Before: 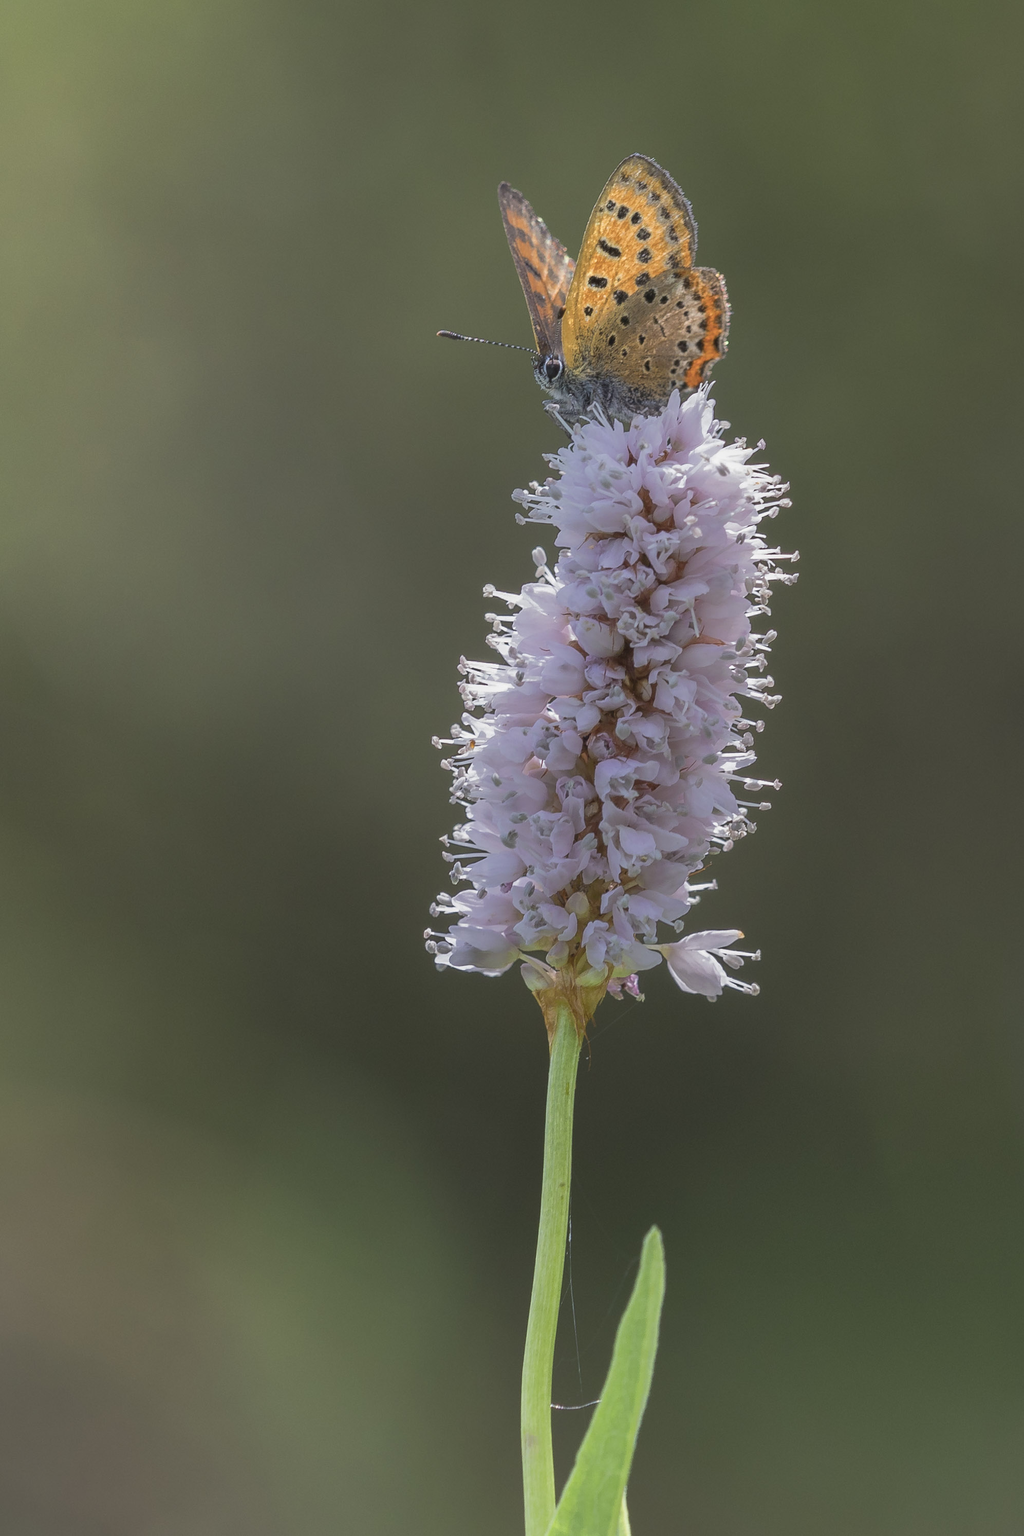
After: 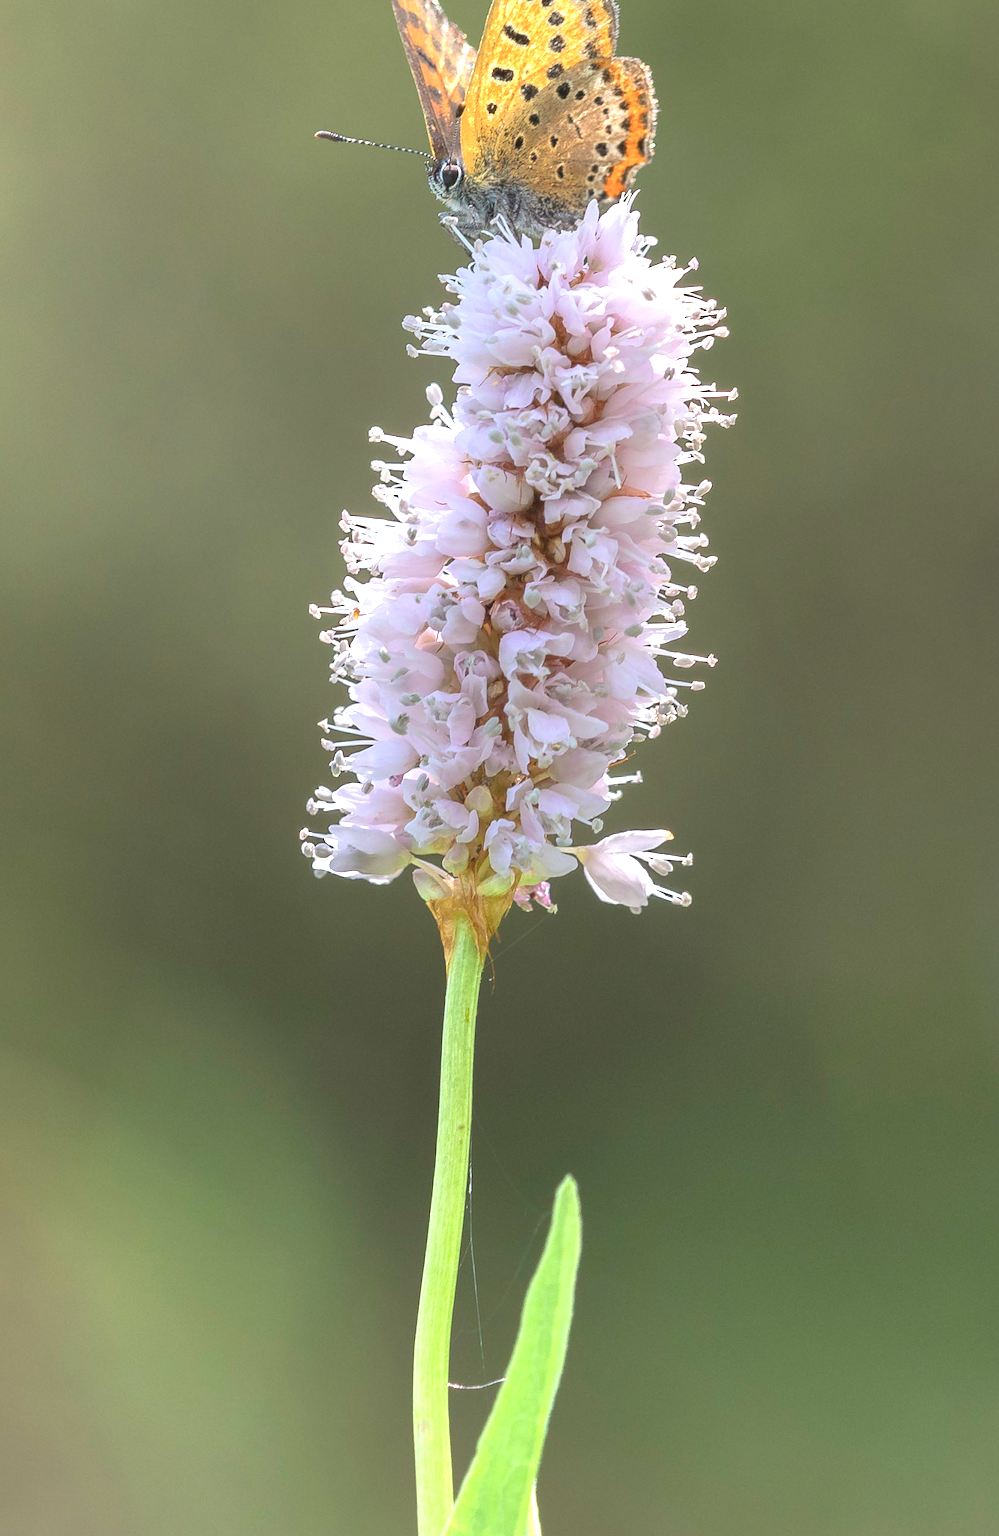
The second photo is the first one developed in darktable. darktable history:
exposure: black level correction 0, exposure 0.5 EV, compensate exposure bias true, compensate highlight preservation false
rgb curve: curves: ch2 [(0, 0) (0.567, 0.512) (1, 1)], mode RGB, independent channels
crop: left 16.315%, top 14.246%
